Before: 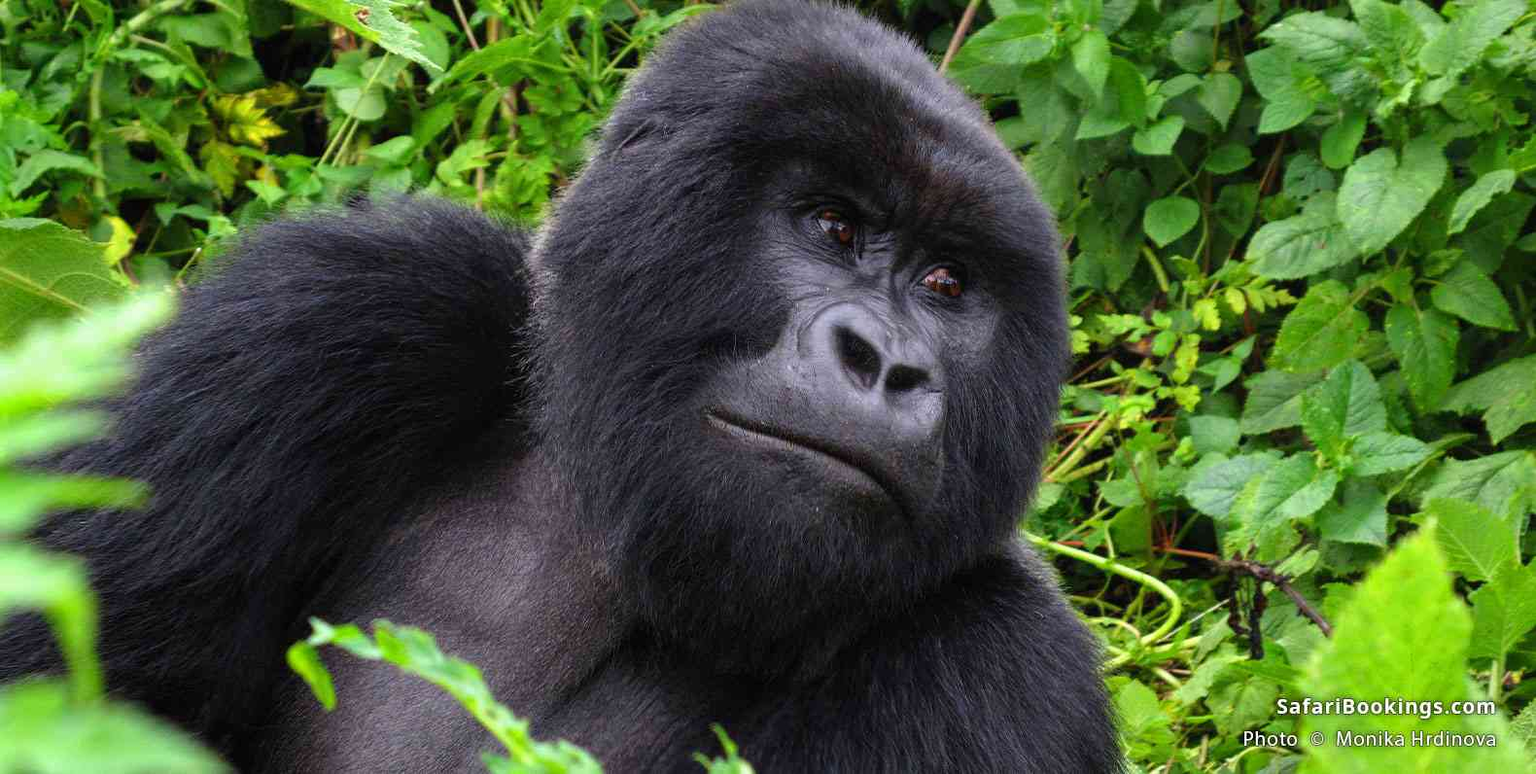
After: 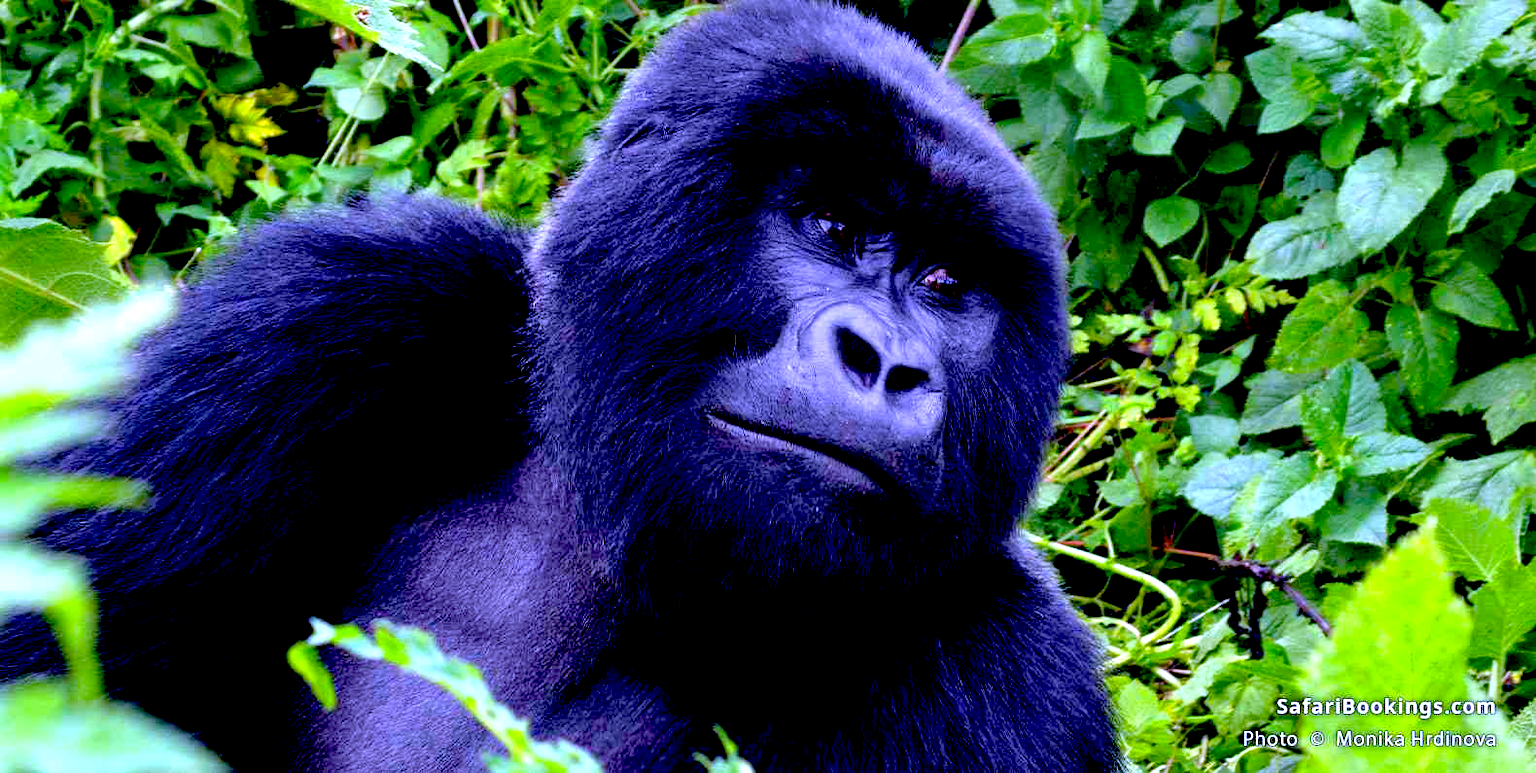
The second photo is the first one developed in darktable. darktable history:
exposure: black level correction 0.04, exposure 0.5 EV, compensate highlight preservation false
white balance: red 0.98, blue 1.61
